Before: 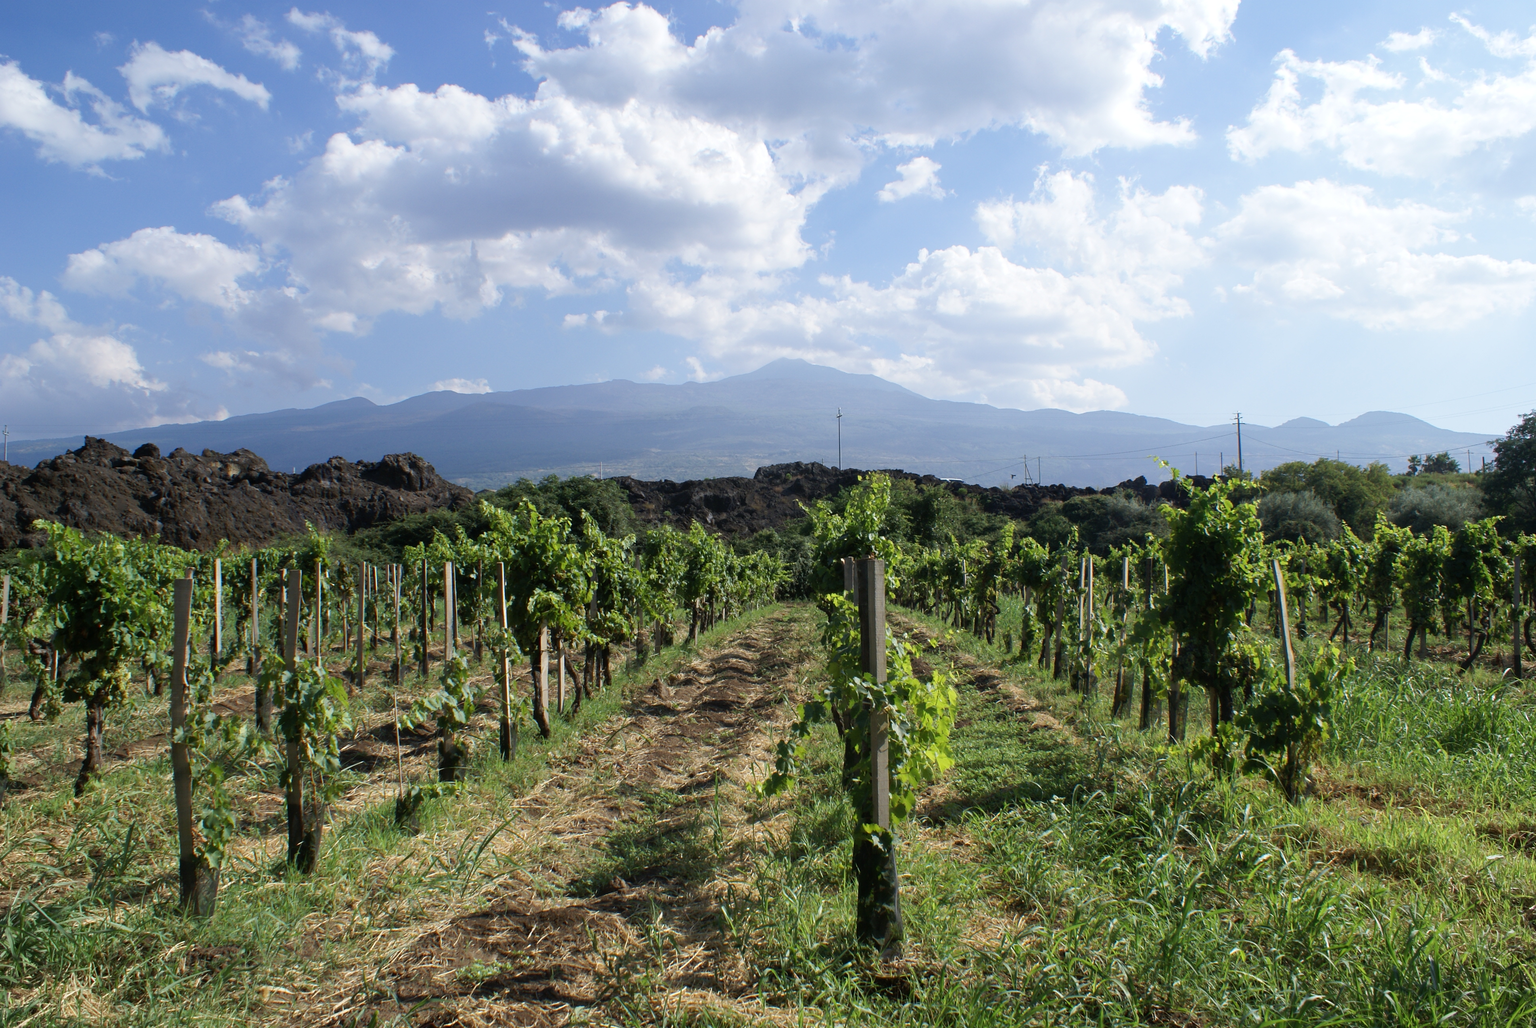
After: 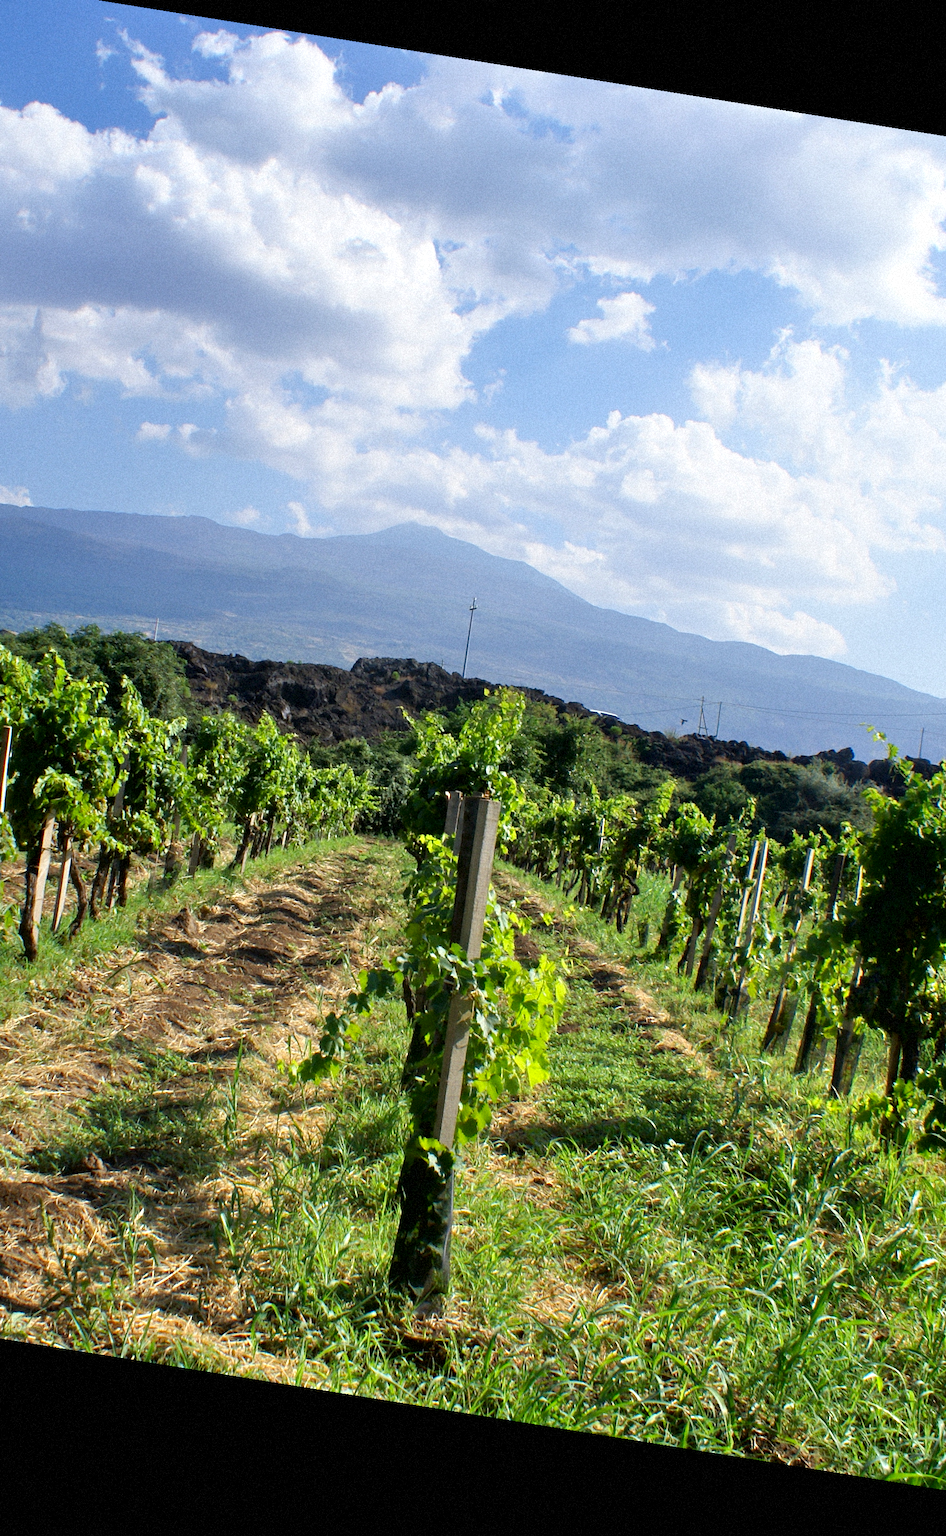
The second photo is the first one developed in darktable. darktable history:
grain: mid-tones bias 0%
rotate and perspective: rotation 9.12°, automatic cropping off
contrast brightness saturation: contrast 0.12, brightness -0.12, saturation 0.2
tone equalizer: -7 EV 0.15 EV, -6 EV 0.6 EV, -5 EV 1.15 EV, -4 EV 1.33 EV, -3 EV 1.15 EV, -2 EV 0.6 EV, -1 EV 0.15 EV, mask exposure compensation -0.5 EV
crop: left 33.452%, top 6.025%, right 23.155%
